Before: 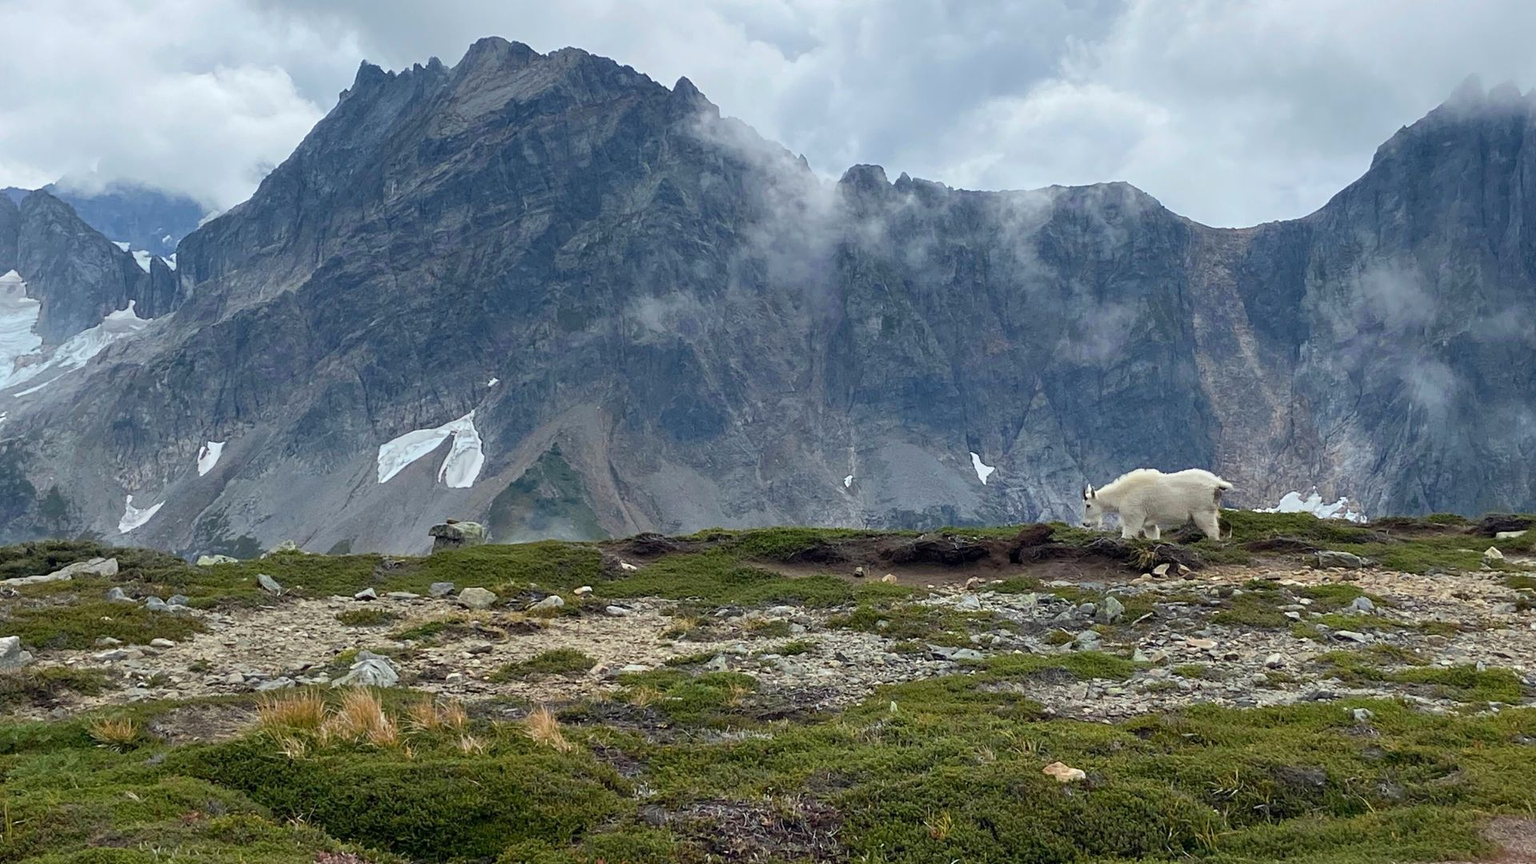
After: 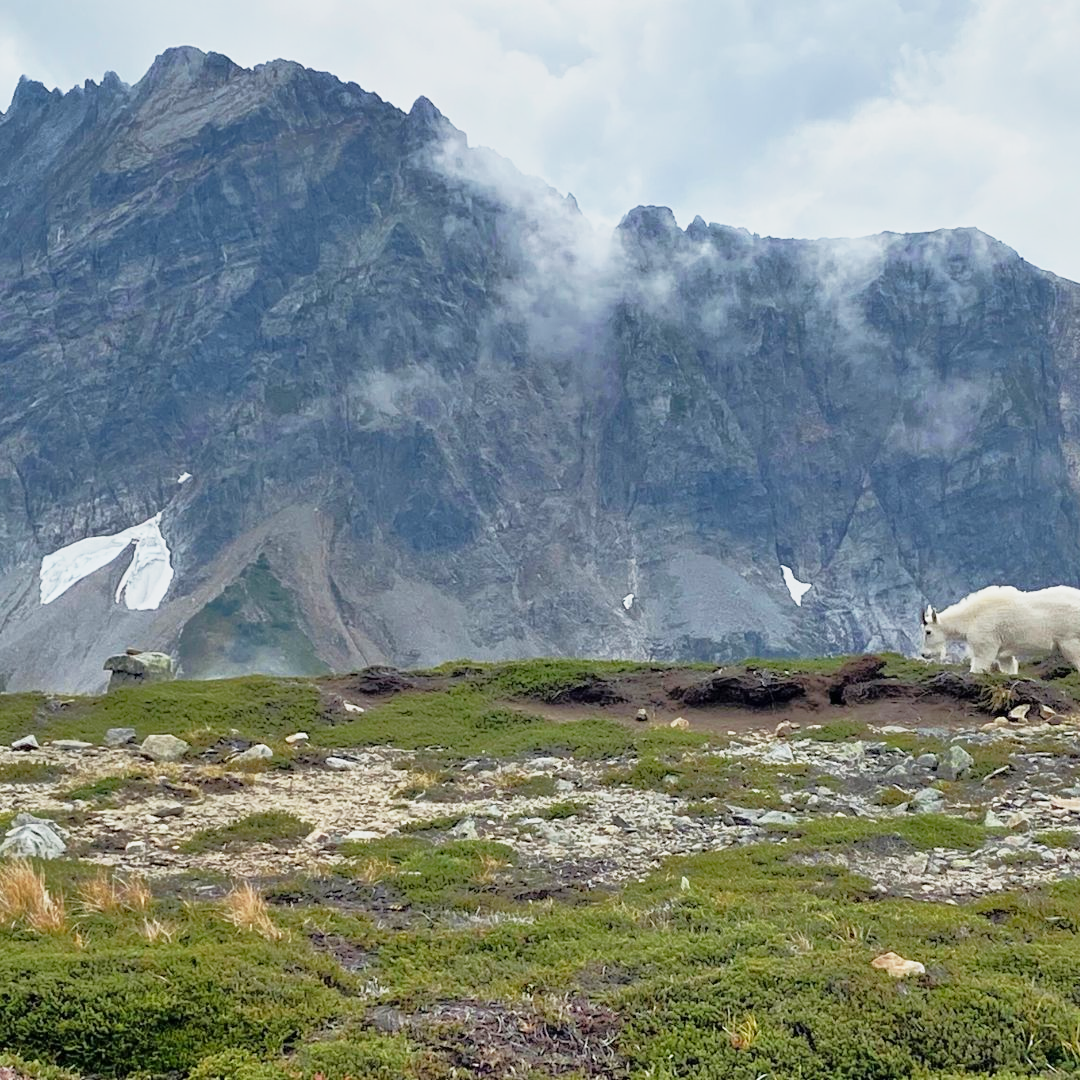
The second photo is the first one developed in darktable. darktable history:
tone equalizer: -8 EV -0.528 EV, -7 EV -0.319 EV, -6 EV -0.083 EV, -5 EV 0.413 EV, -4 EV 0.985 EV, -3 EV 0.791 EV, -2 EV -0.01 EV, -1 EV 0.14 EV, +0 EV -0.012 EV, smoothing 1
base curve: curves: ch0 [(0, 0) (0.088, 0.125) (0.176, 0.251) (0.354, 0.501) (0.613, 0.749) (1, 0.877)], preserve colors none
crop and rotate: left 22.516%, right 21.234%
